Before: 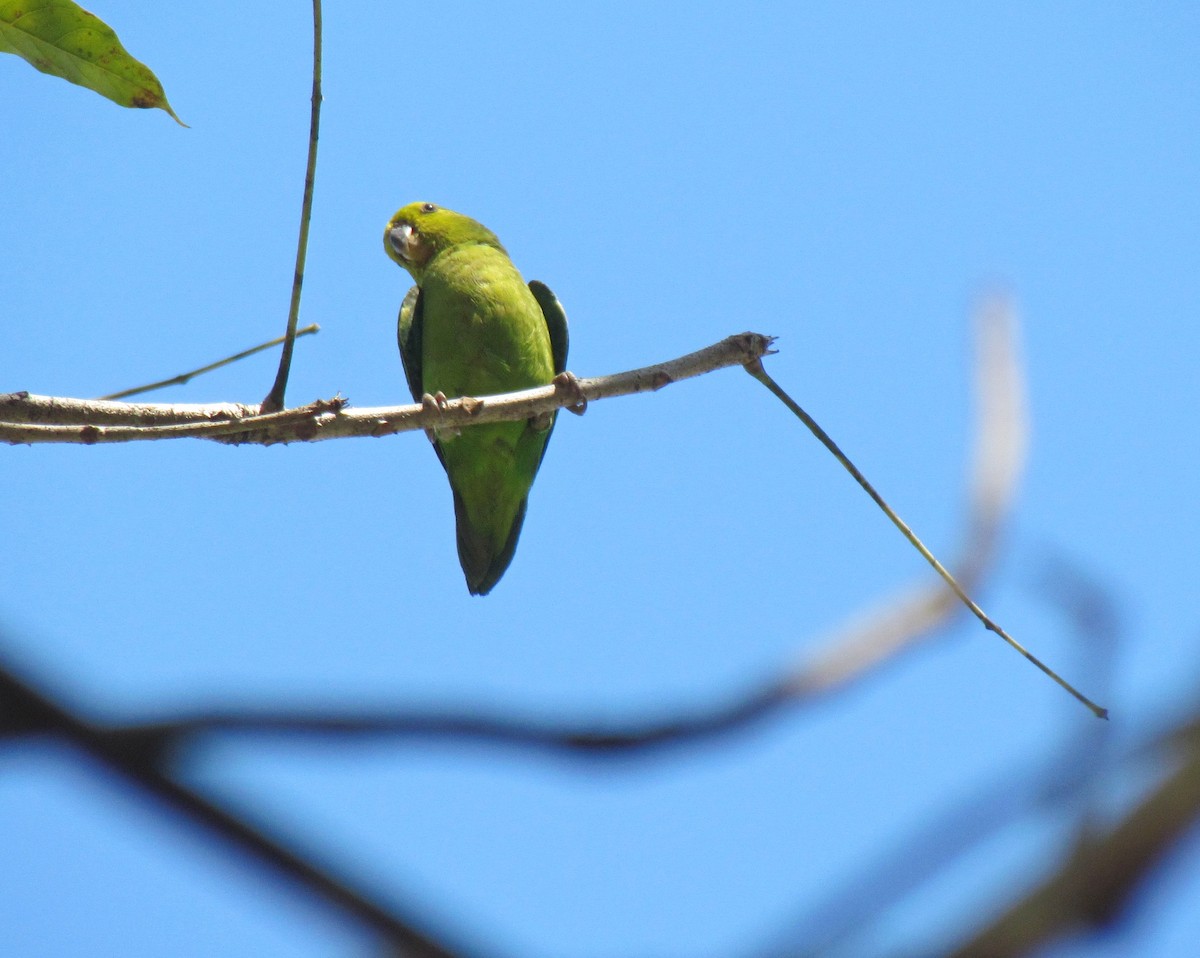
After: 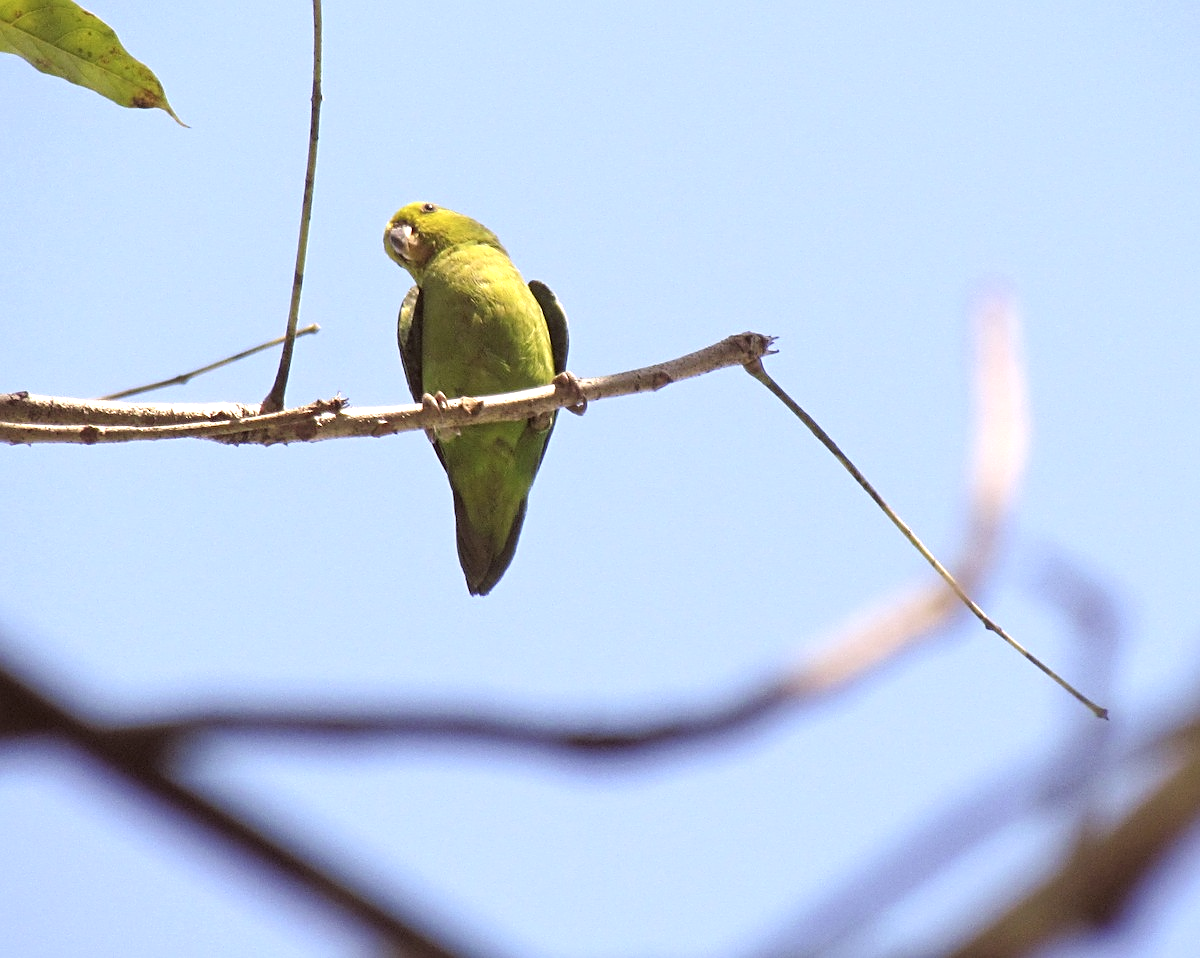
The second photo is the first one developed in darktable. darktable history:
exposure: black level correction 0, exposure 0.5 EV, compensate exposure bias true, compensate highlight preservation false
sharpen: on, module defaults
color correction: highlights a* 10.21, highlights b* 9.79, shadows a* 8.61, shadows b* 7.88, saturation 0.8
levels: levels [0.073, 0.497, 0.972]
